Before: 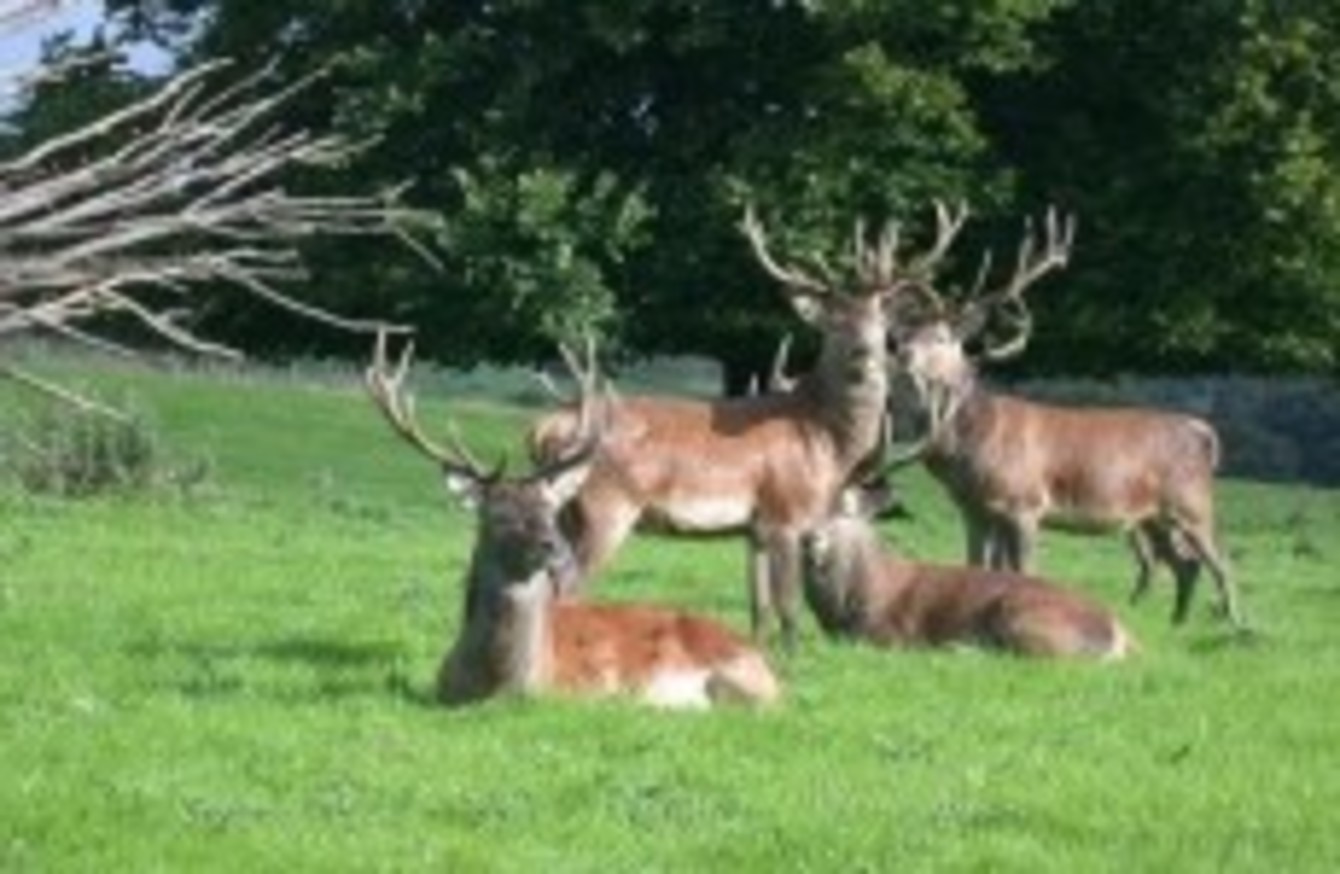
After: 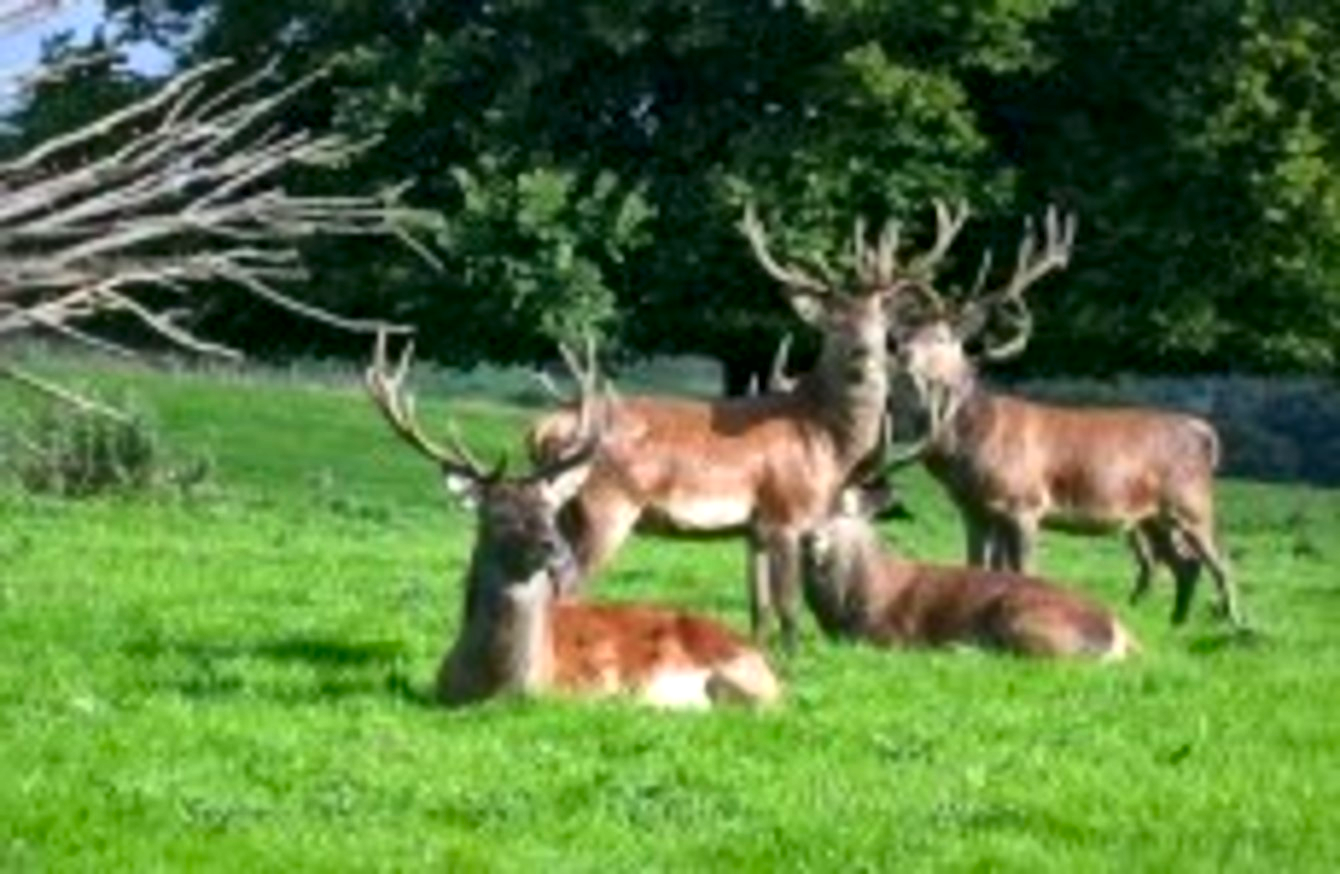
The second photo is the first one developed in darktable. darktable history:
tone equalizer: on, module defaults
local contrast: mode bilateral grid, contrast 20, coarseness 50, detail 171%, midtone range 0.2
contrast brightness saturation: brightness -0.02, saturation 0.35
